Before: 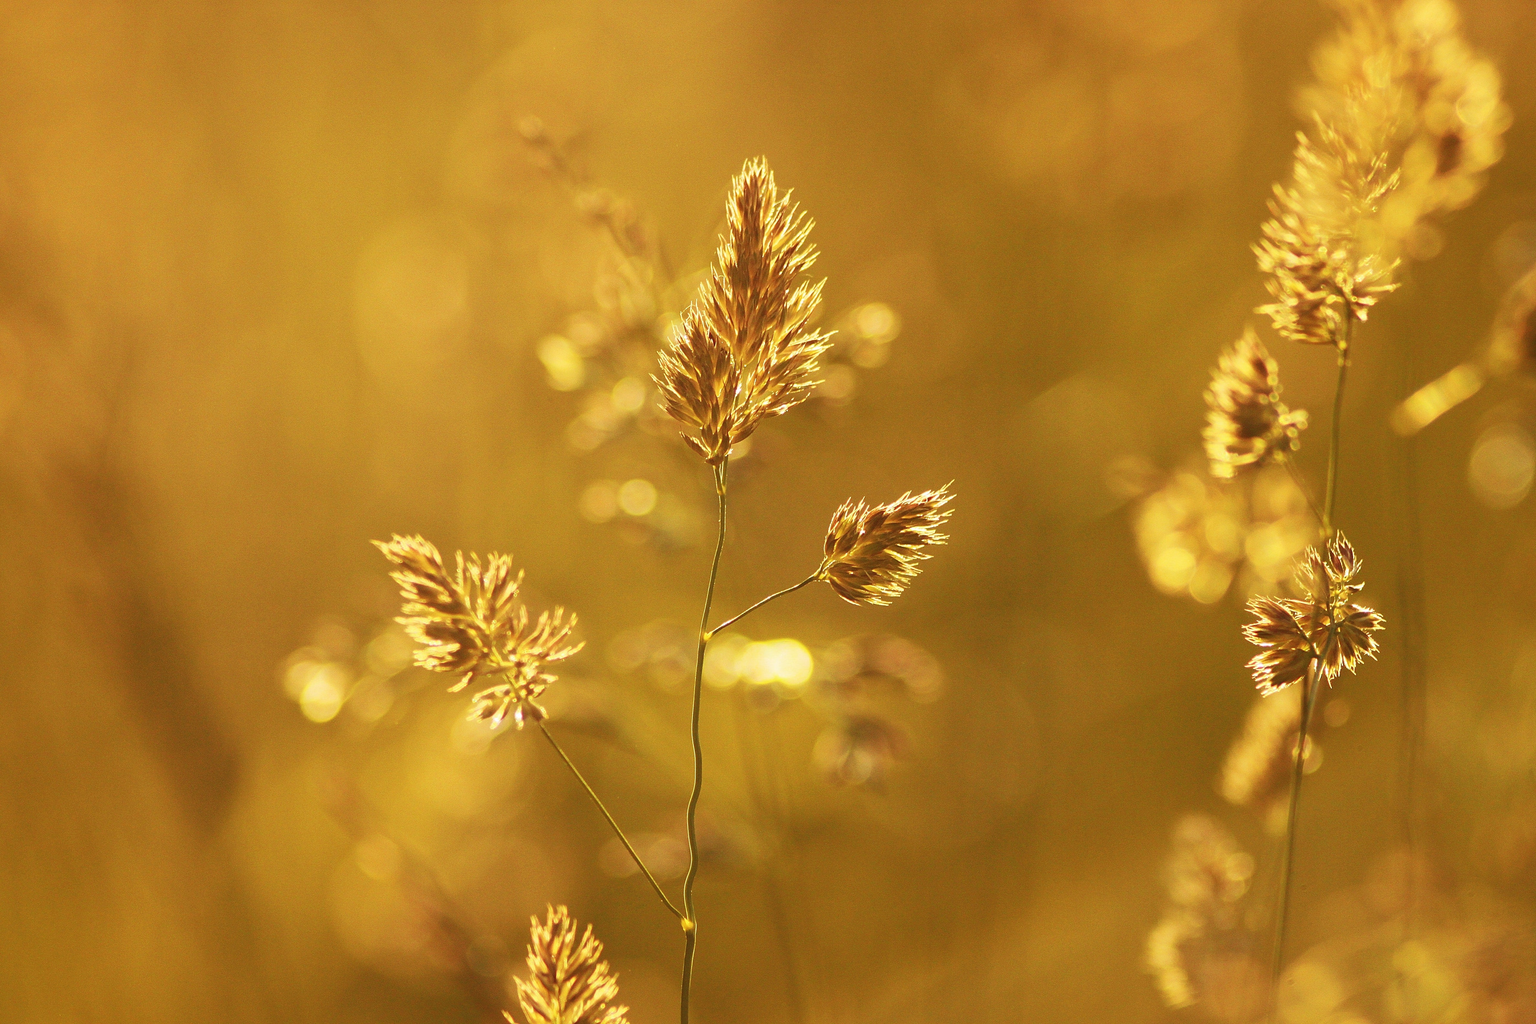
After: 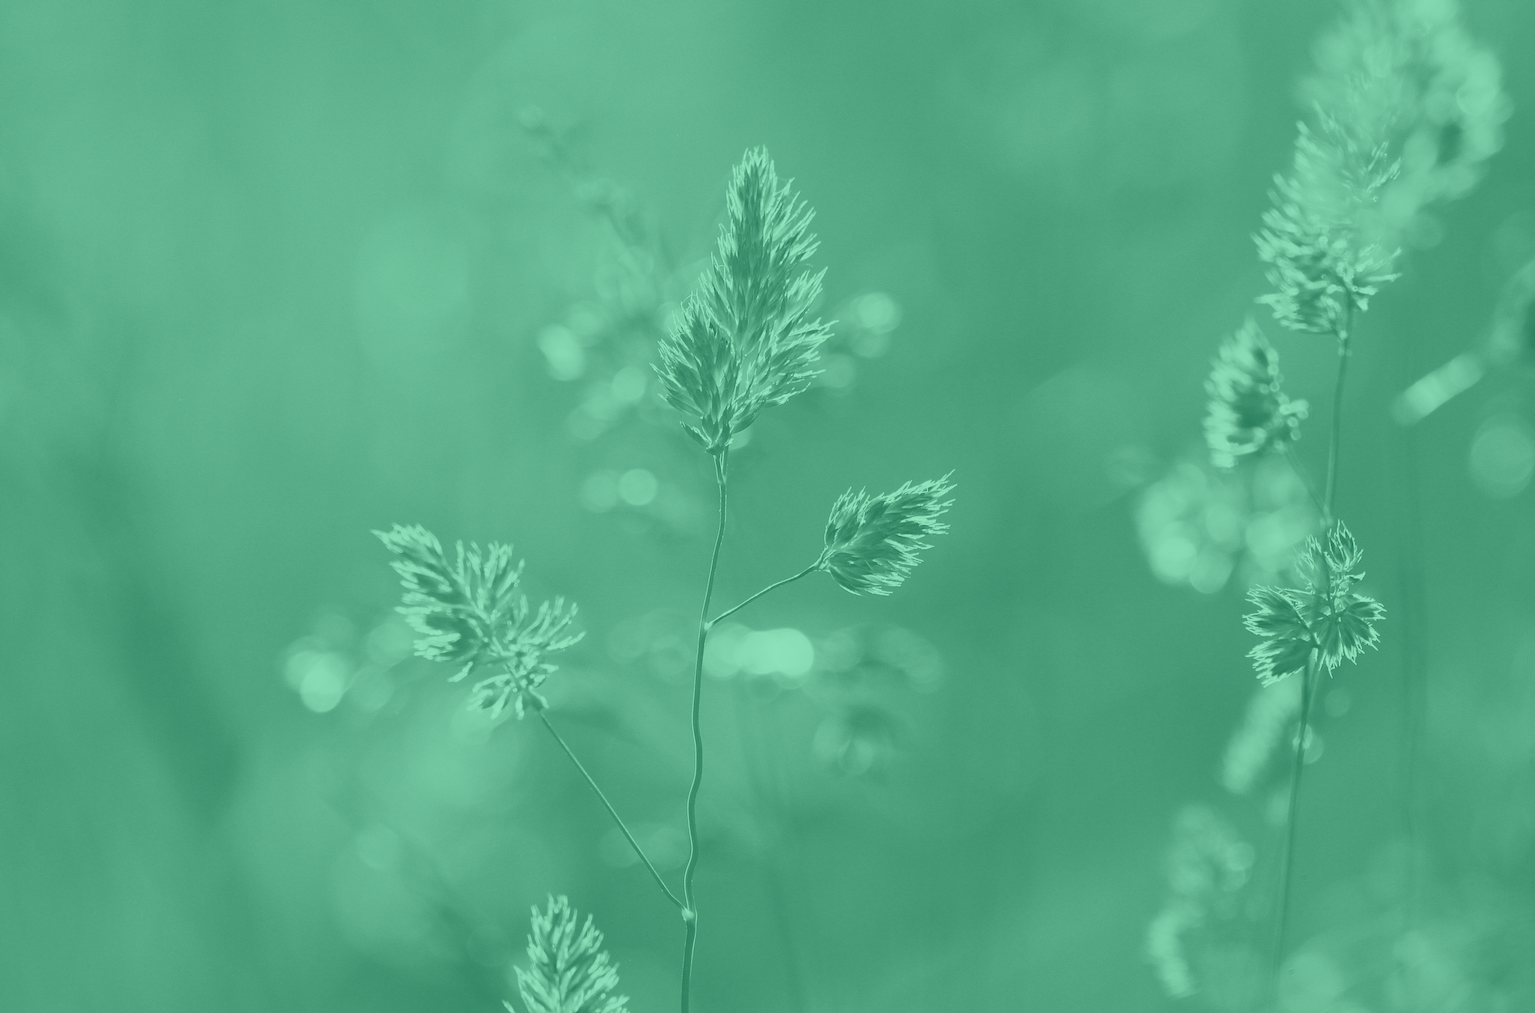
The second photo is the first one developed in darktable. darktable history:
crop: top 1.049%, right 0.001%
colorize: hue 147.6°, saturation 65%, lightness 21.64%
